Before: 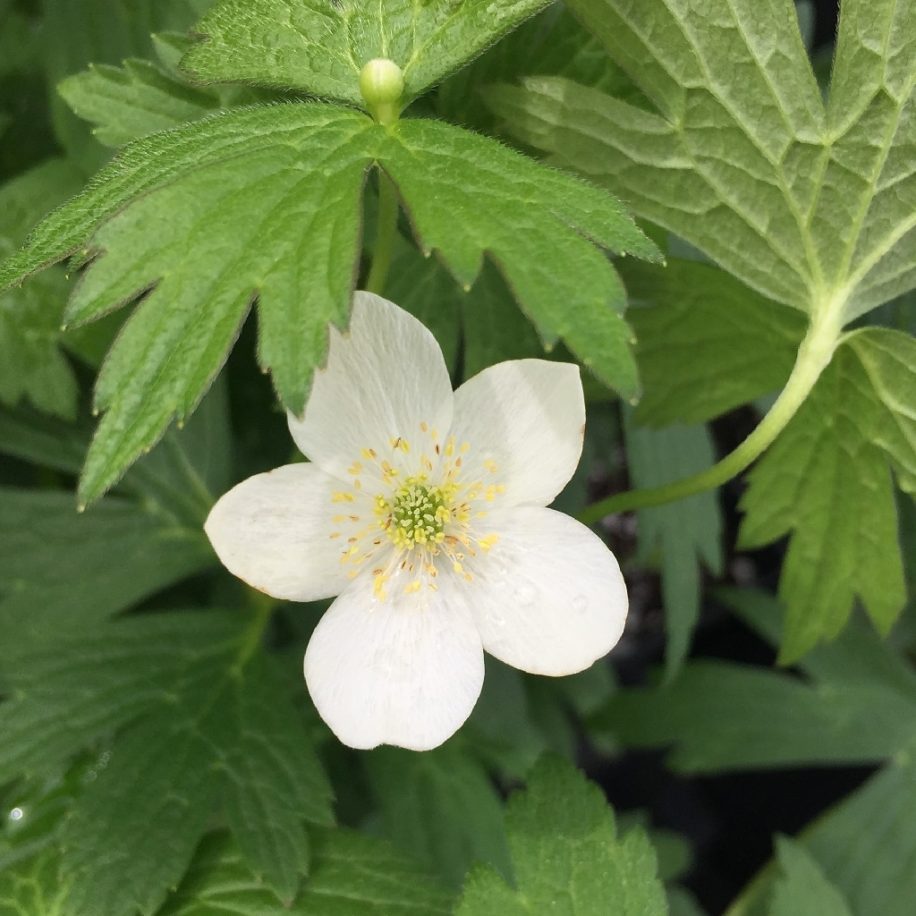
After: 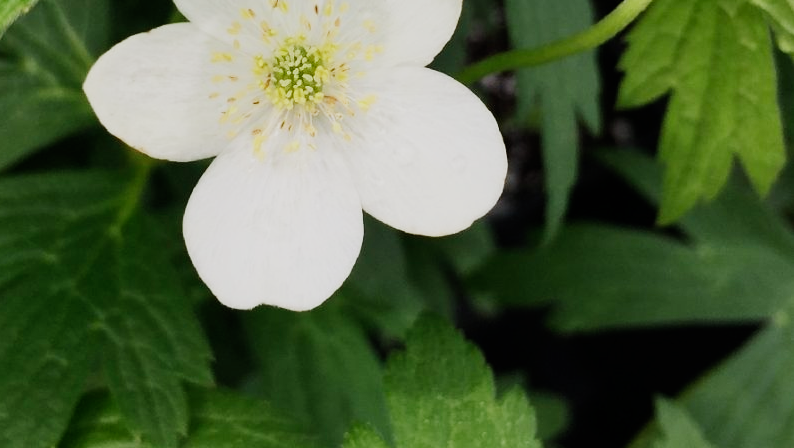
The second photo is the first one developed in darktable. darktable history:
crop and rotate: left 13.306%, top 48.129%, bottom 2.928%
sigmoid: contrast 1.6, skew -0.2, preserve hue 0%, red attenuation 0.1, red rotation 0.035, green attenuation 0.1, green rotation -0.017, blue attenuation 0.15, blue rotation -0.052, base primaries Rec2020
